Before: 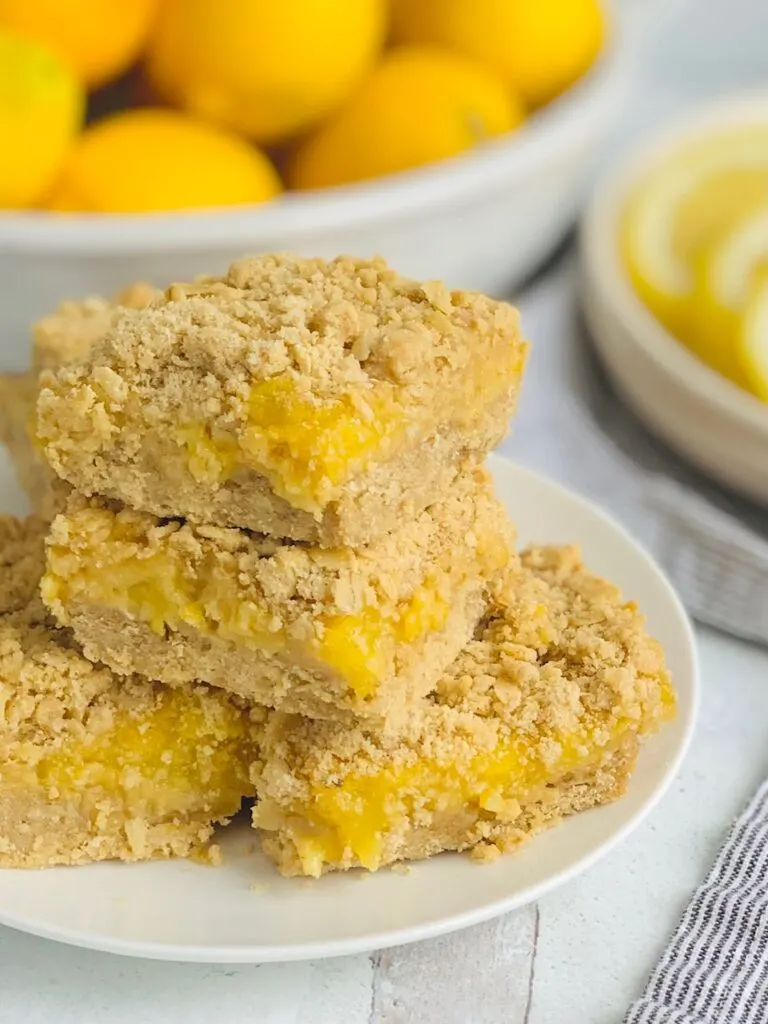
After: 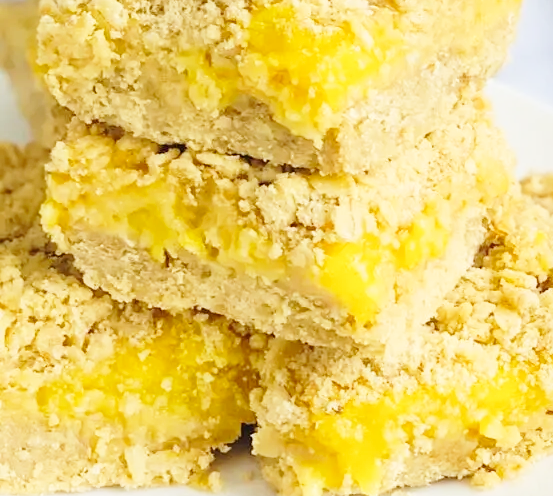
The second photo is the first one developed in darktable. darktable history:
base curve: curves: ch0 [(0, 0) (0.005, 0.002) (0.15, 0.3) (0.4, 0.7) (0.75, 0.95) (1, 1)], preserve colors none
white balance: red 0.974, blue 1.044
crop: top 36.498%, right 27.964%, bottom 14.995%
